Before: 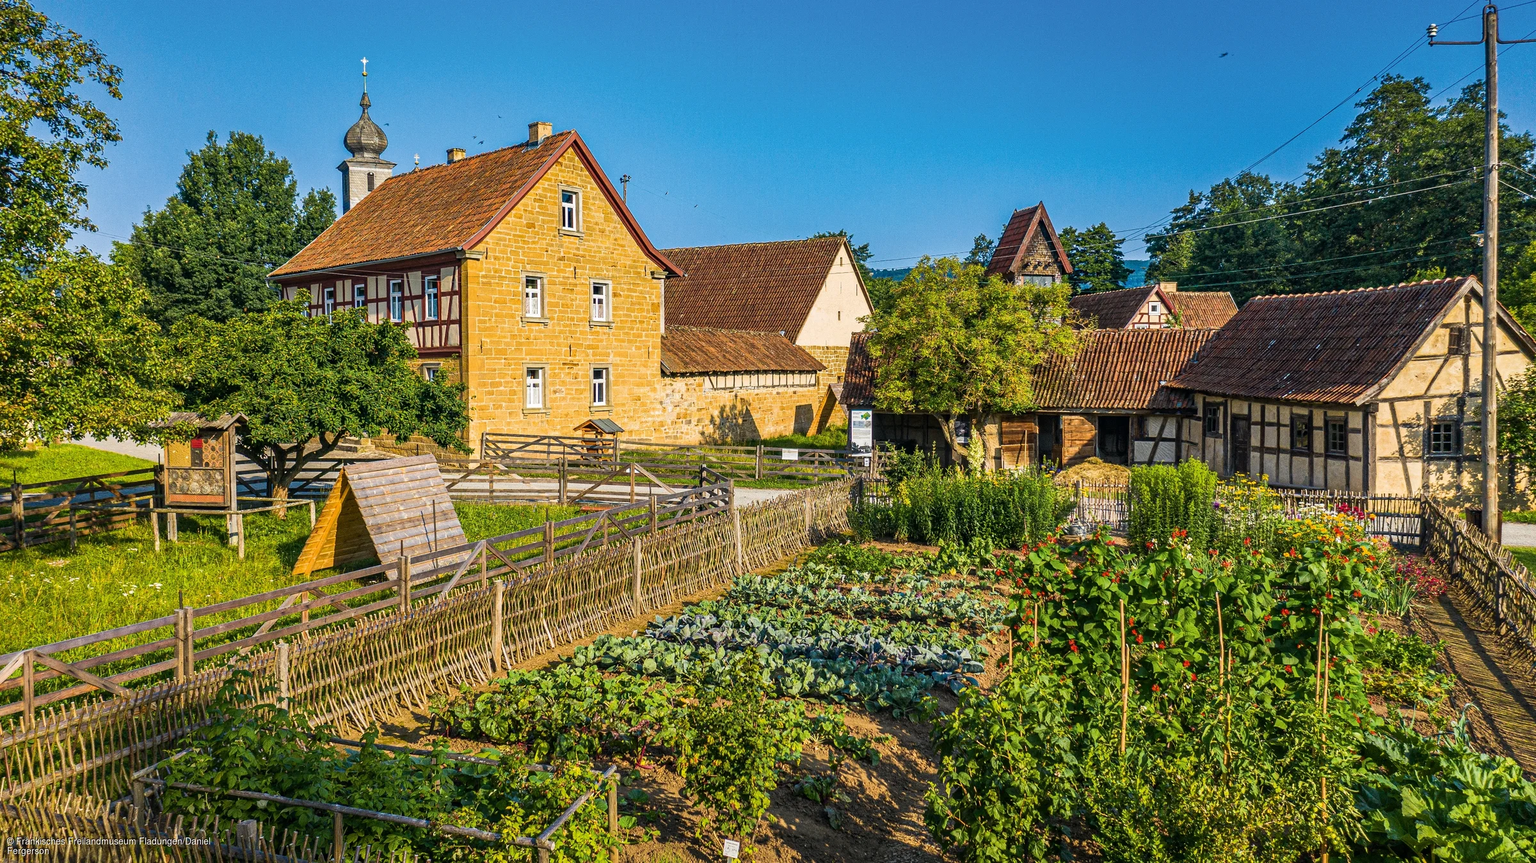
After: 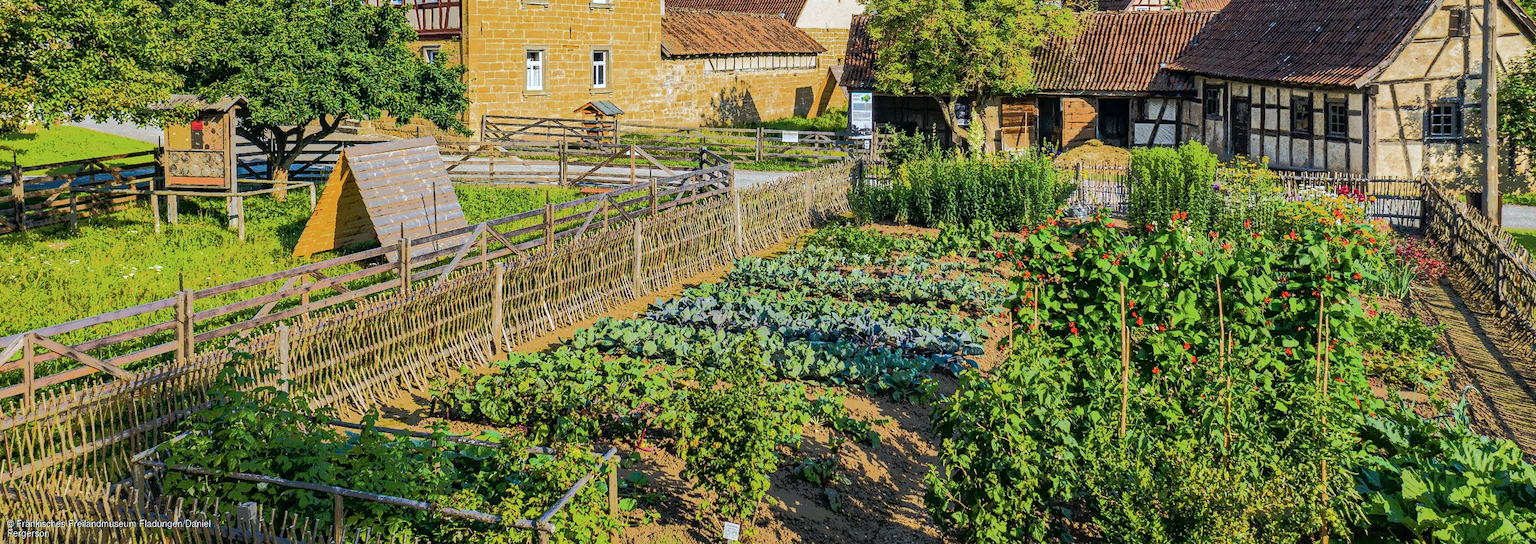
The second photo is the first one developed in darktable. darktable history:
color calibration: illuminant custom, x 0.368, y 0.373, temperature 4348.1 K
crop and rotate: top 36.907%
tone equalizer: -7 EV -0.649 EV, -6 EV 0.969 EV, -5 EV -0.436 EV, -4 EV 0.421 EV, -3 EV 0.43 EV, -2 EV 0.148 EV, -1 EV -0.168 EV, +0 EV -0.391 EV, edges refinement/feathering 500, mask exposure compensation -1.57 EV, preserve details no
